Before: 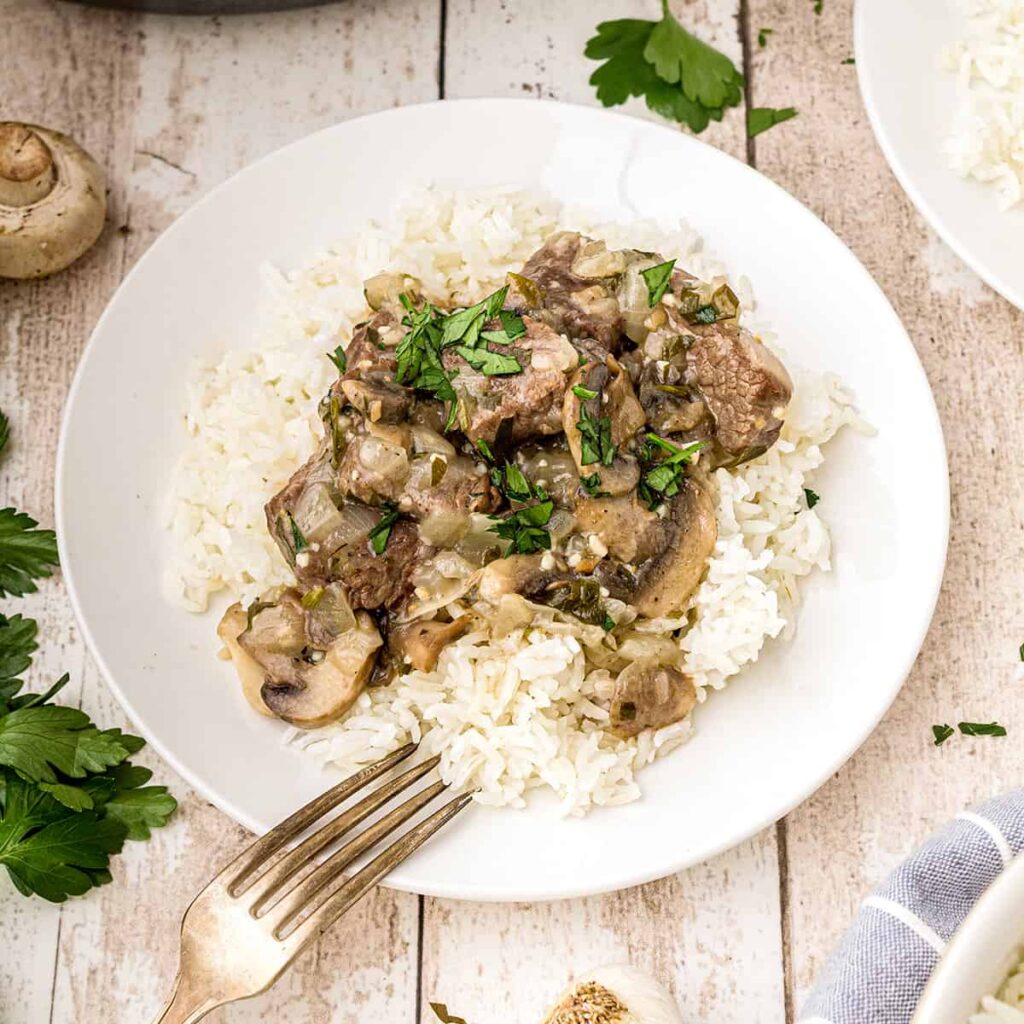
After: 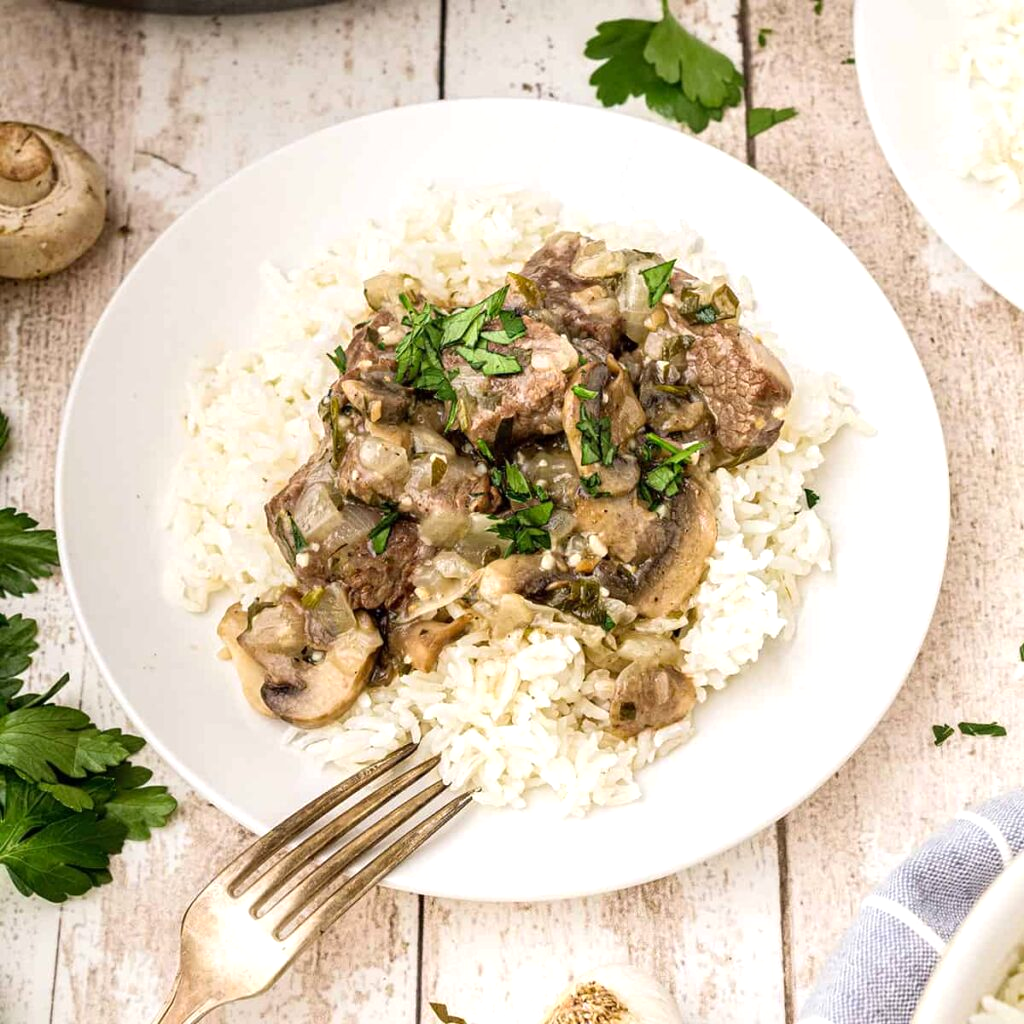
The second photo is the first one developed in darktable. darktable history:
levels: levels [0, 0.474, 0.947]
tone equalizer: on, module defaults
